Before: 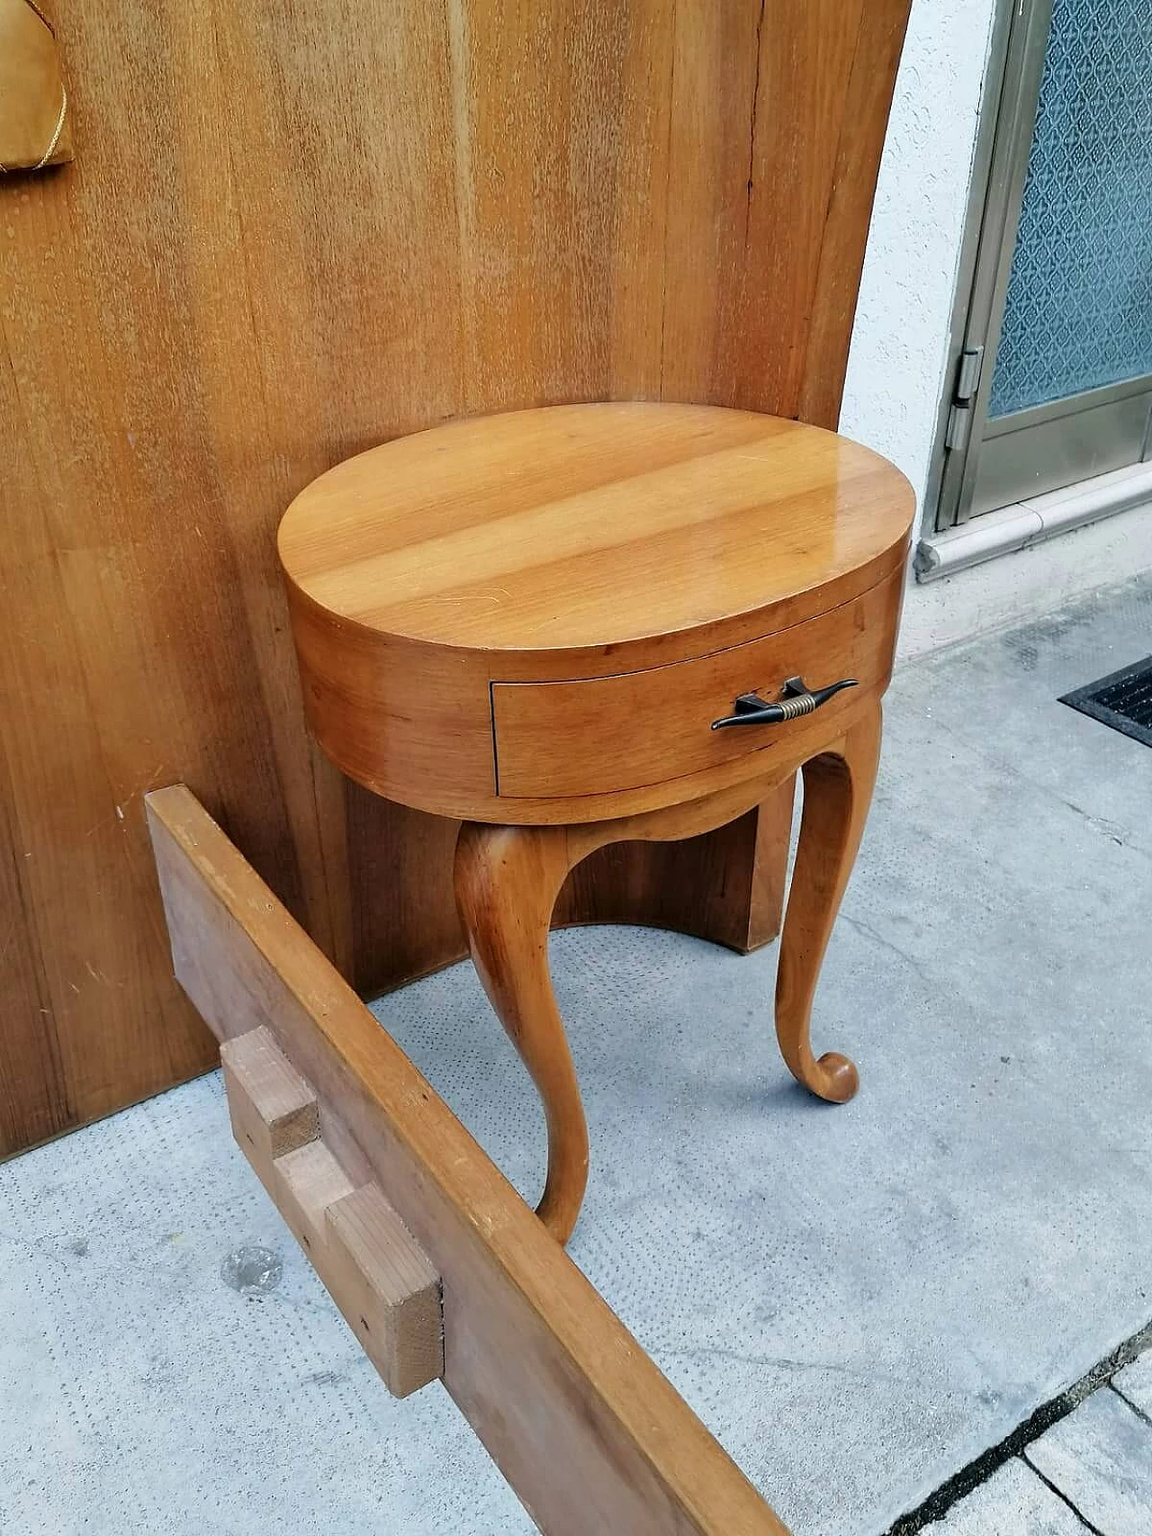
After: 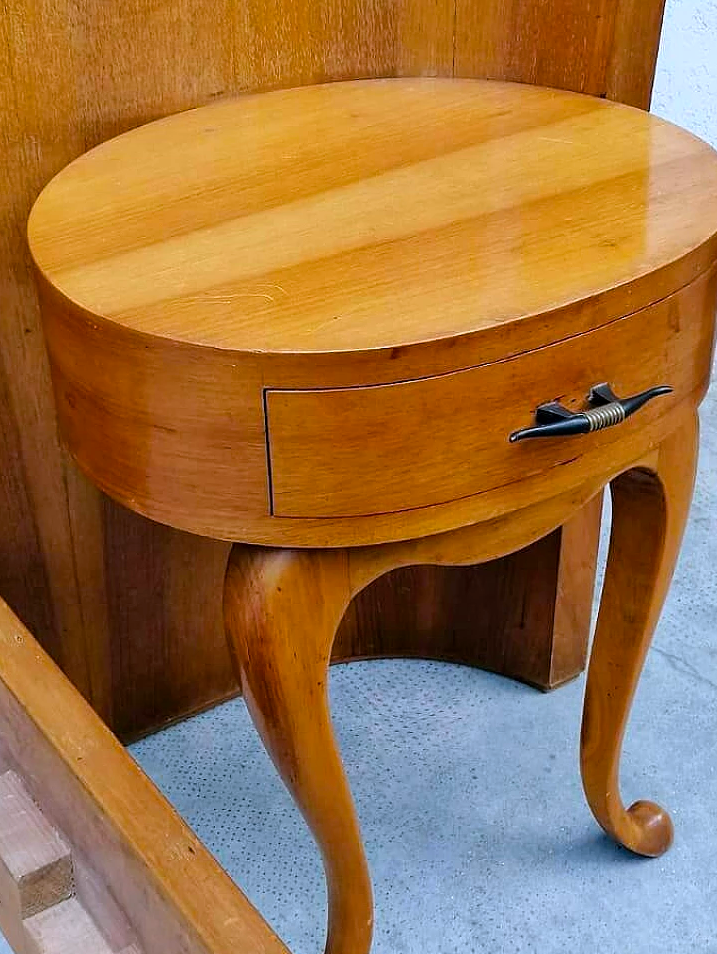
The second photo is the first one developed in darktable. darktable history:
color calibration: illuminant as shot in camera, x 0.358, y 0.373, temperature 4628.91 K
crop and rotate: left 21.995%, top 21.634%, right 21.969%, bottom 22.458%
color balance rgb: shadows lift › chroma 0.818%, shadows lift › hue 114.58°, perceptual saturation grading › global saturation 29.488%, global vibrance 20%
